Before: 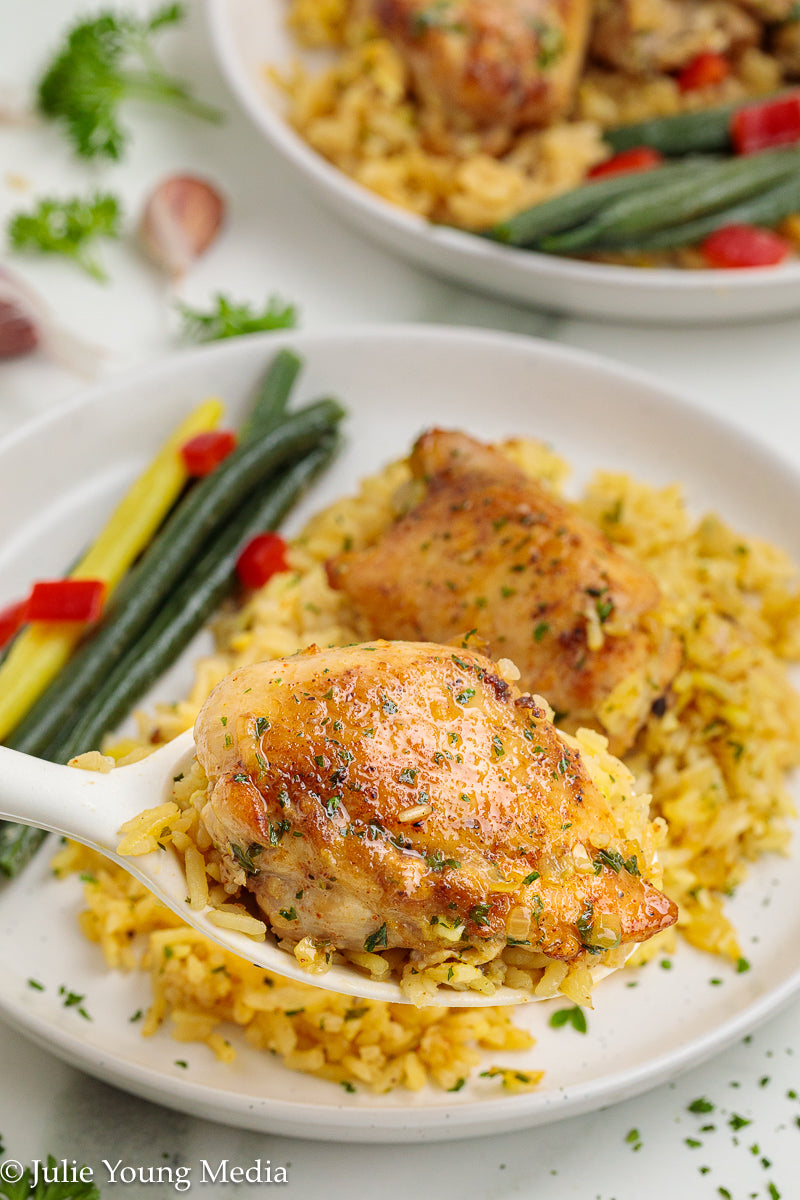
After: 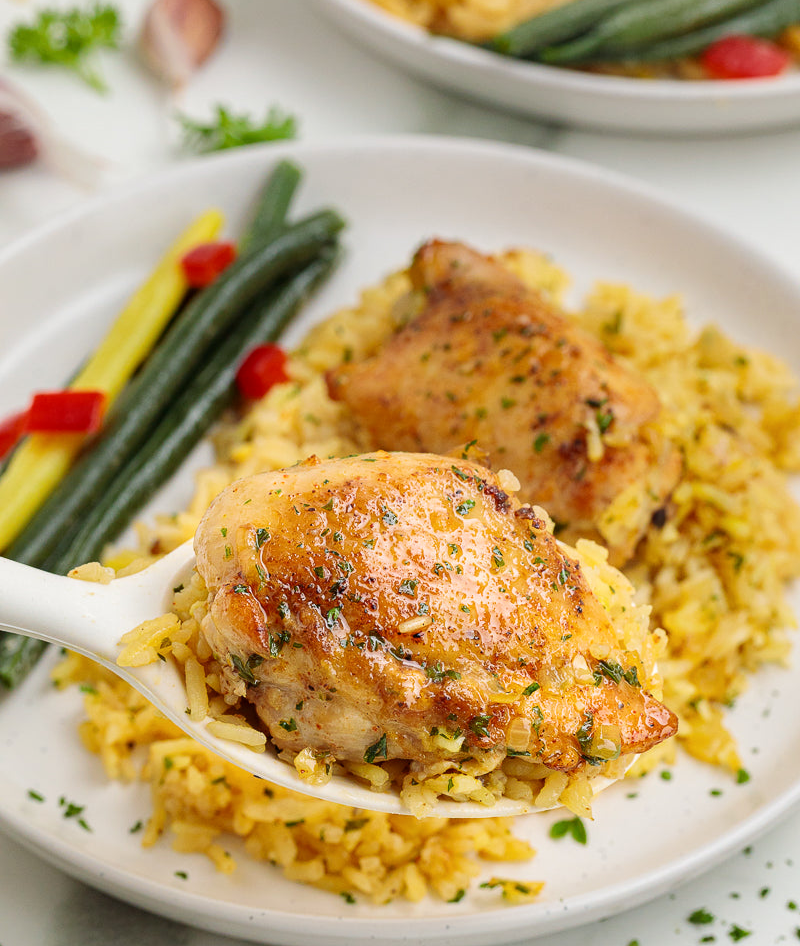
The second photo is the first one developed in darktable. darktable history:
crop and rotate: top 15.765%, bottom 5.365%
contrast brightness saturation: contrast 0.073
